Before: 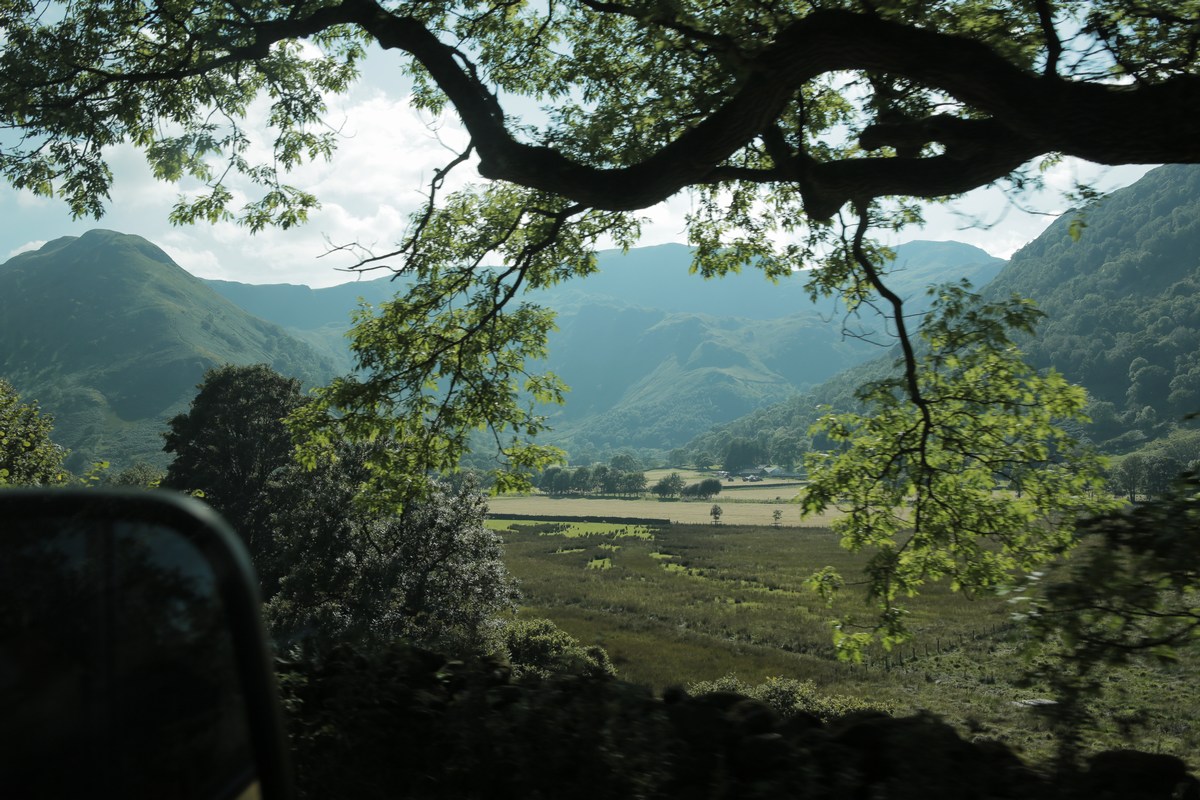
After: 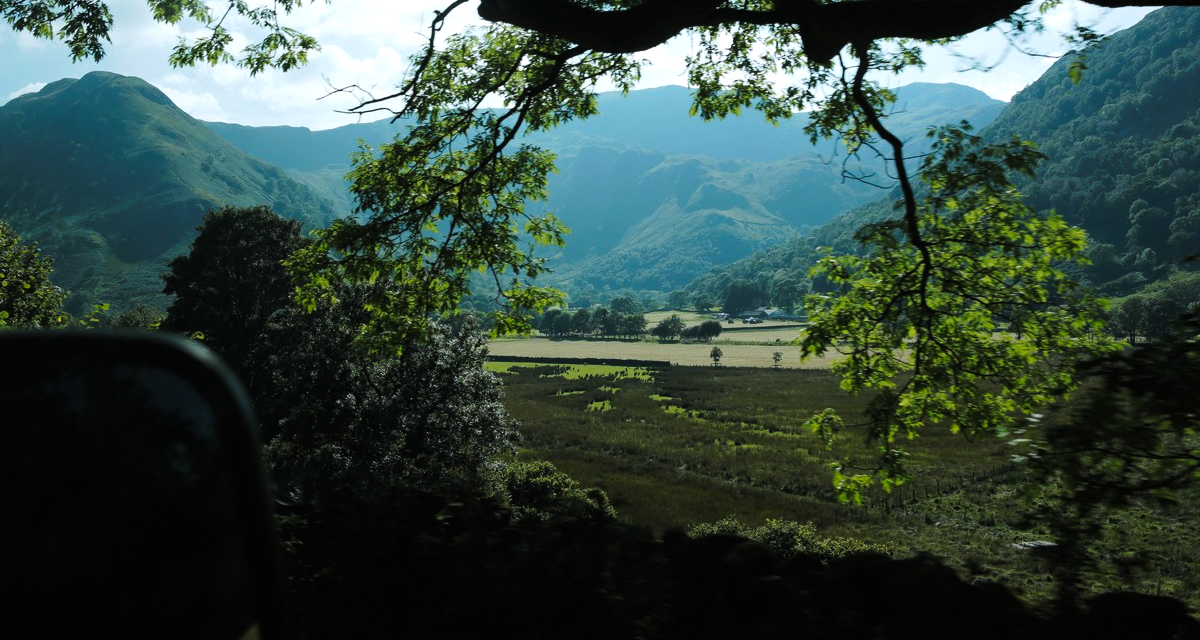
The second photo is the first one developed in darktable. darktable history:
exposure: exposure 0.191 EV, compensate highlight preservation false
white balance: red 0.967, blue 1.049
tone curve: curves: ch0 [(0, 0) (0.003, 0.006) (0.011, 0.007) (0.025, 0.01) (0.044, 0.015) (0.069, 0.023) (0.1, 0.031) (0.136, 0.045) (0.177, 0.066) (0.224, 0.098) (0.277, 0.139) (0.335, 0.194) (0.399, 0.254) (0.468, 0.346) (0.543, 0.45) (0.623, 0.56) (0.709, 0.667) (0.801, 0.78) (0.898, 0.891) (1, 1)], preserve colors none
crop and rotate: top 19.998%
